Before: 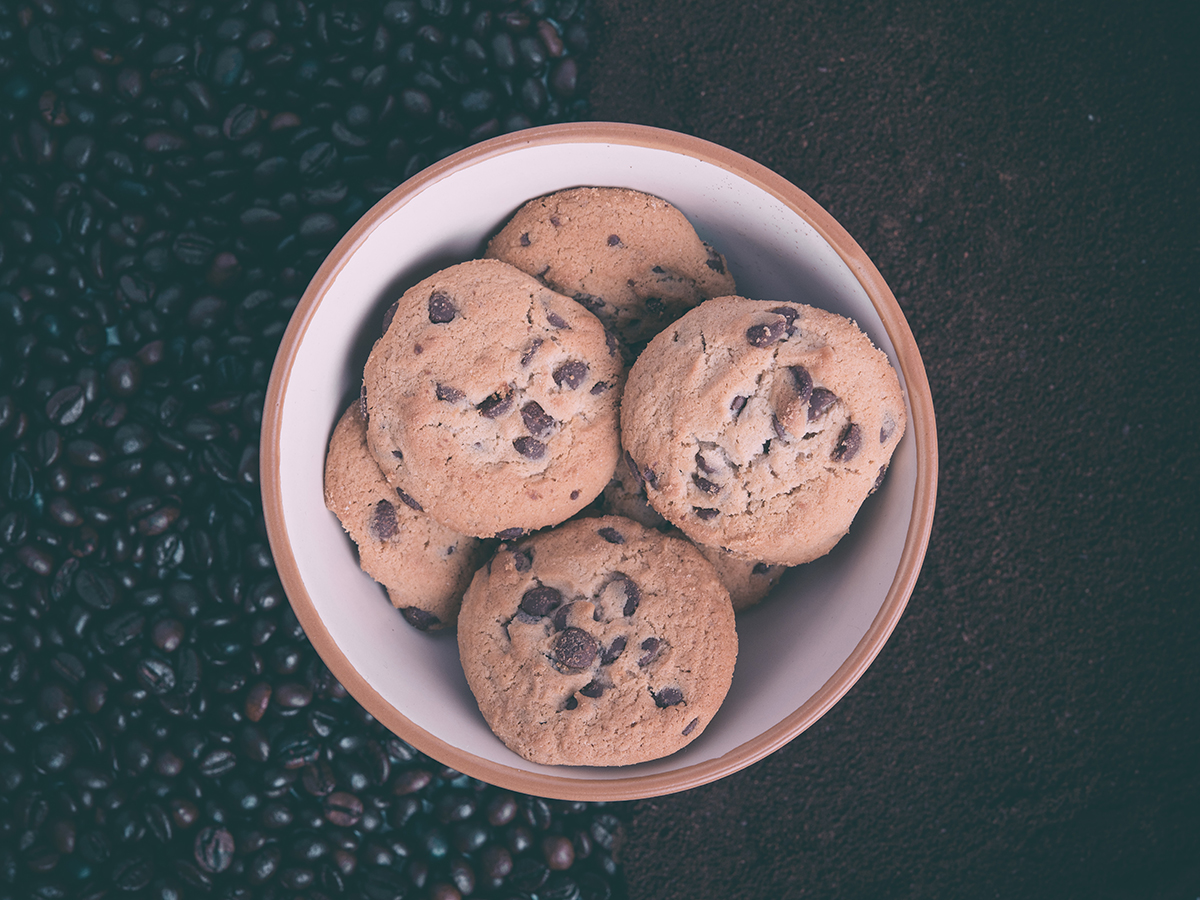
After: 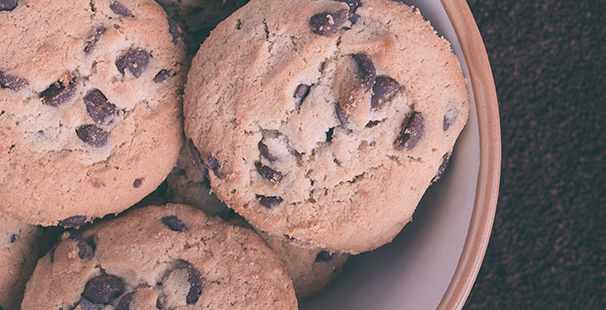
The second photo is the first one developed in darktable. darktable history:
crop: left 36.423%, top 34.727%, right 13.076%, bottom 30.729%
